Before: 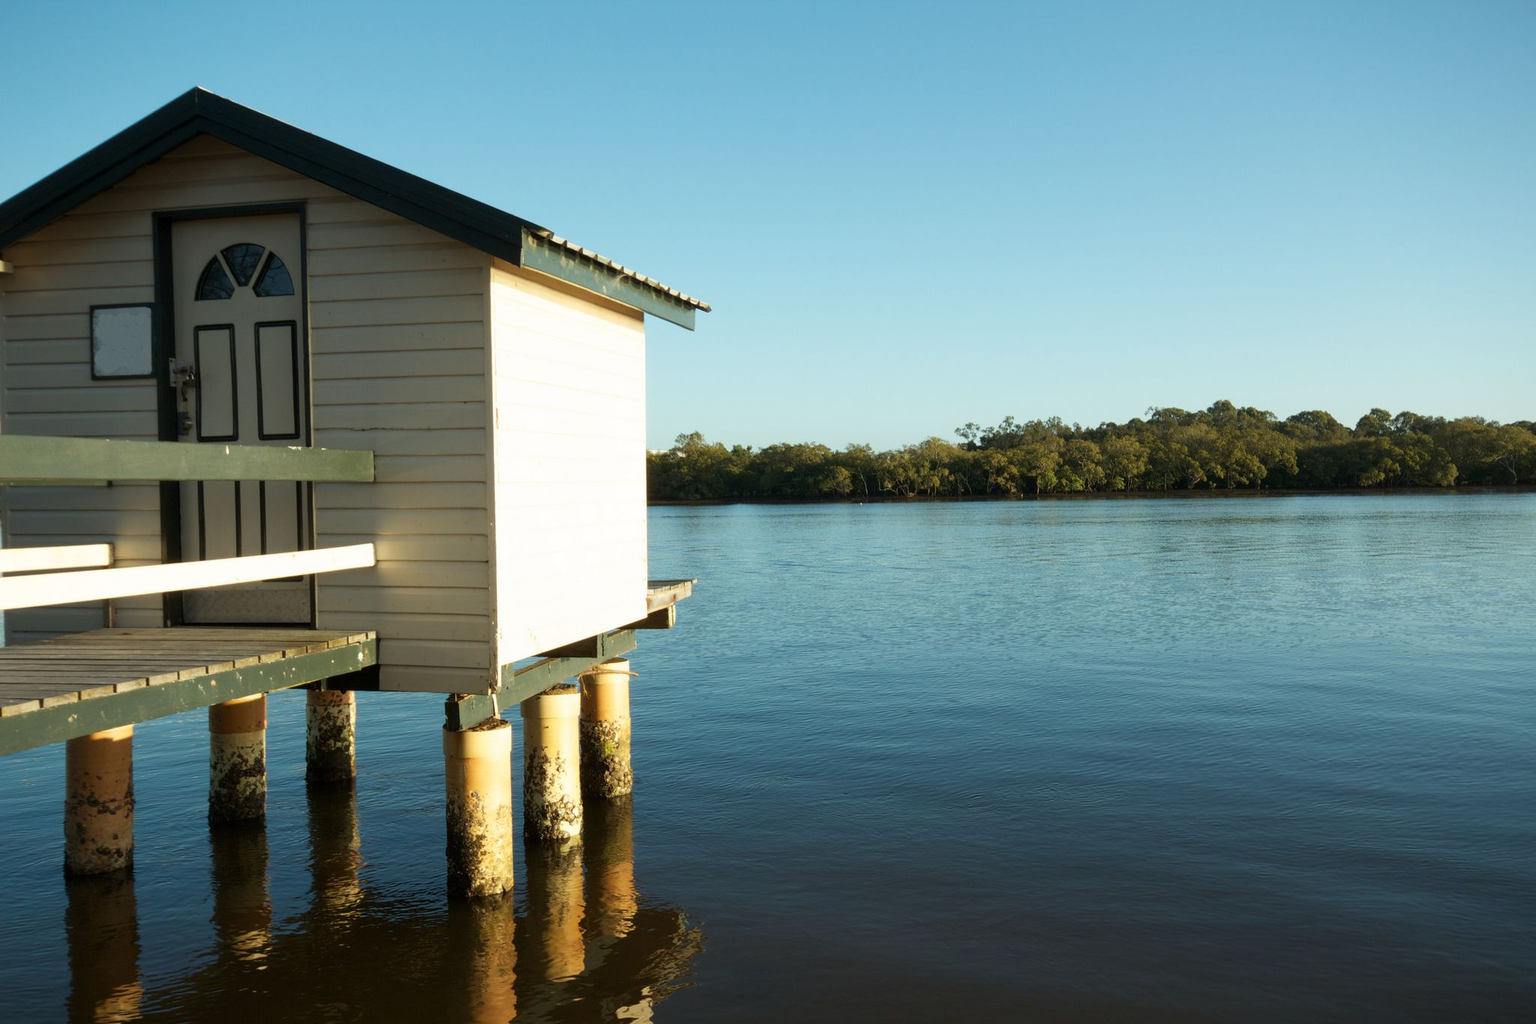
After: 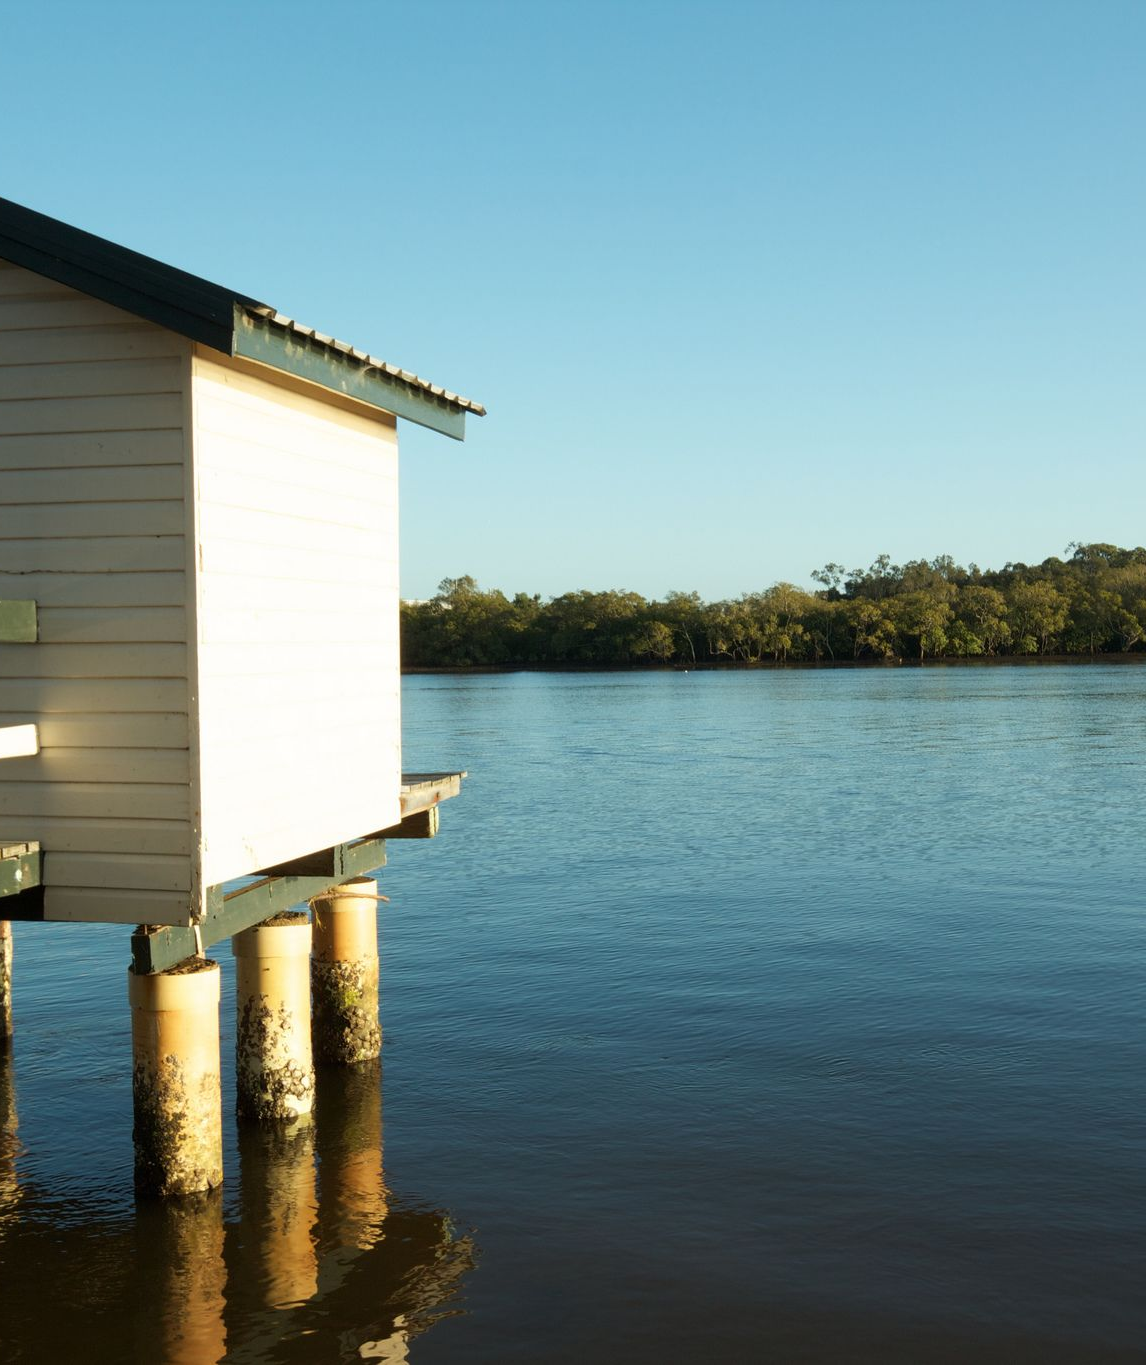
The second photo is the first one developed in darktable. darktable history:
crop and rotate: left 22.568%, right 21.45%
